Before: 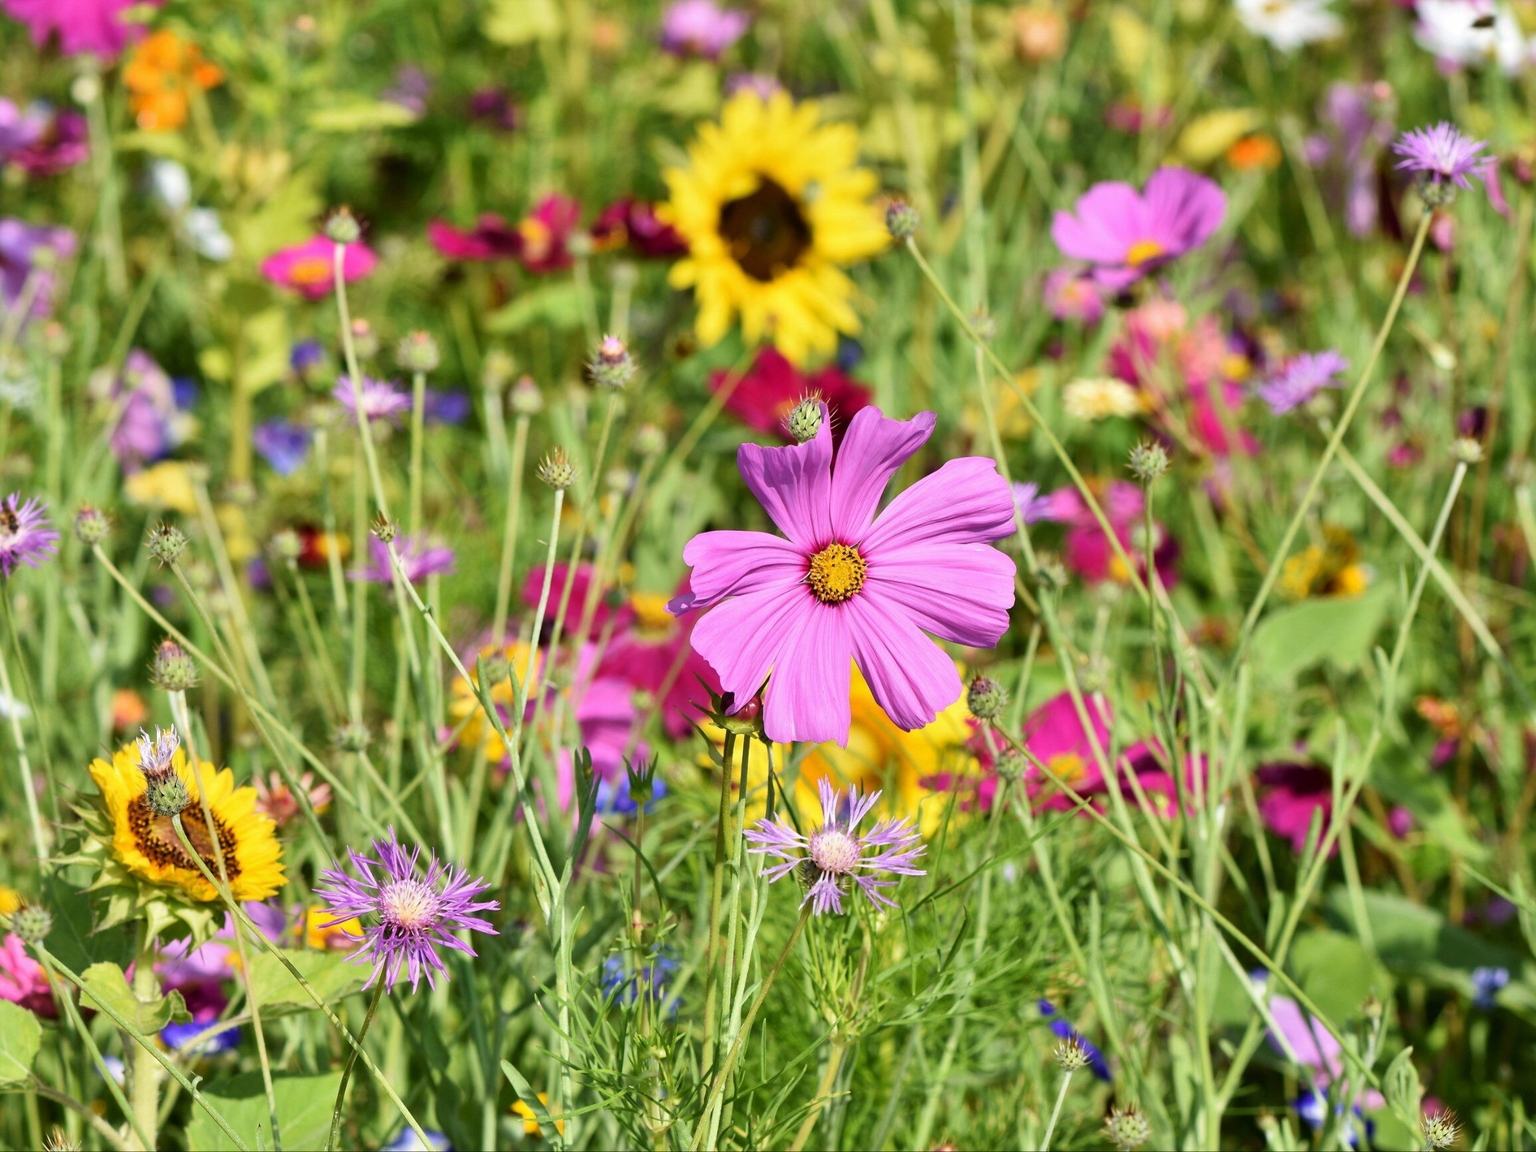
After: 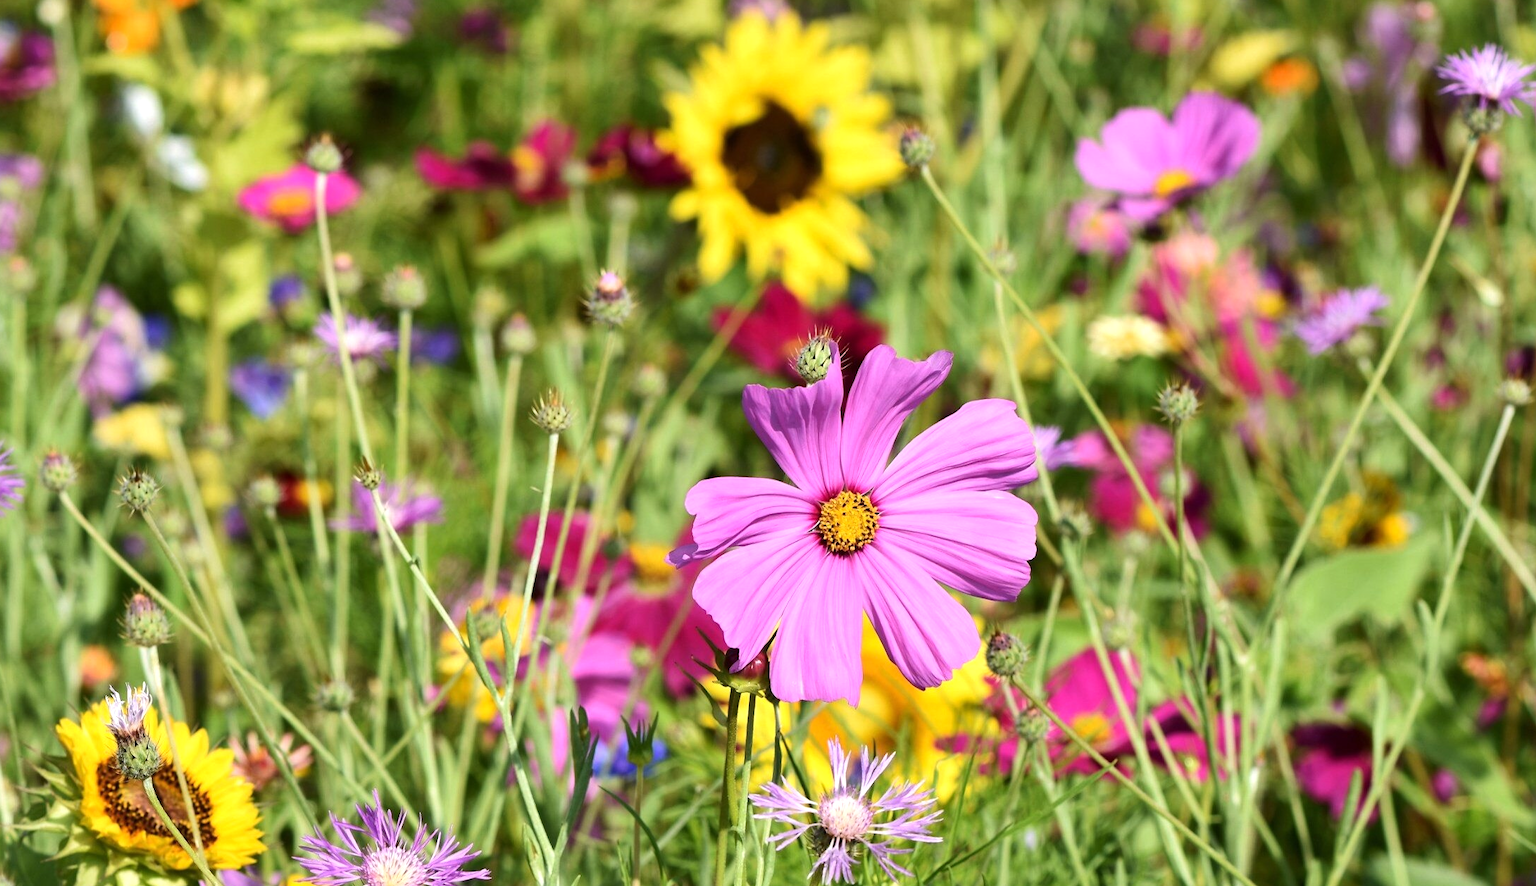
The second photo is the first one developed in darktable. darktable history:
tone equalizer: -8 EV -0.001 EV, -7 EV 0.001 EV, -6 EV -0.001 EV, -5 EV -0.016 EV, -4 EV -0.067 EV, -3 EV -0.225 EV, -2 EV -0.249 EV, -1 EV 0.109 EV, +0 EV 0.304 EV
crop: left 2.391%, top 6.988%, right 3.193%, bottom 20.333%
